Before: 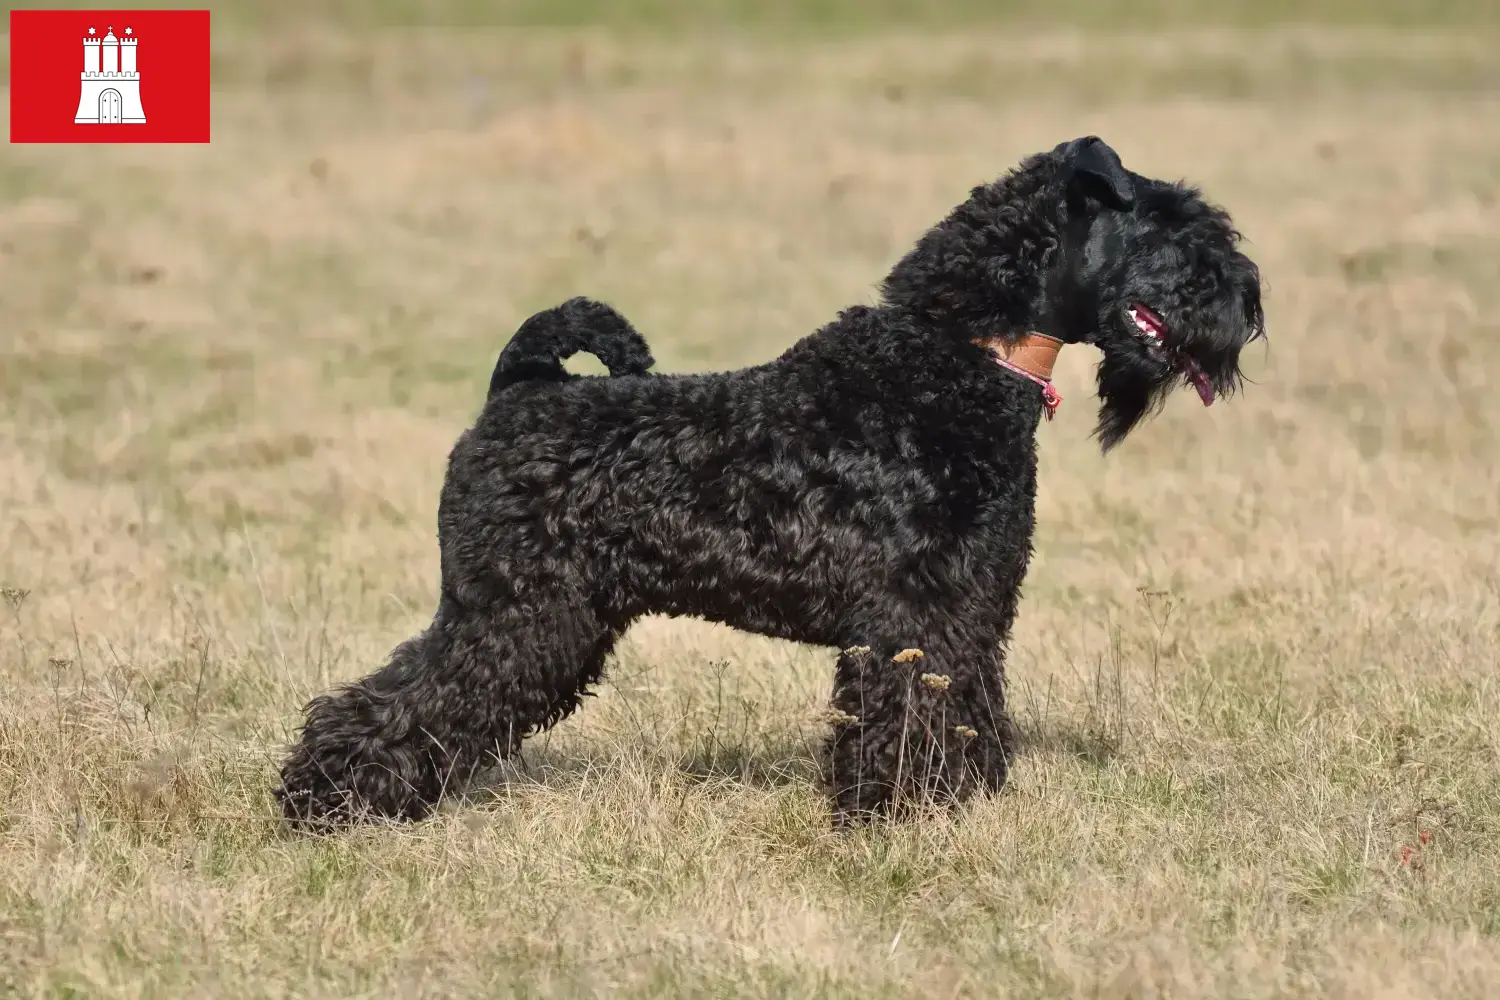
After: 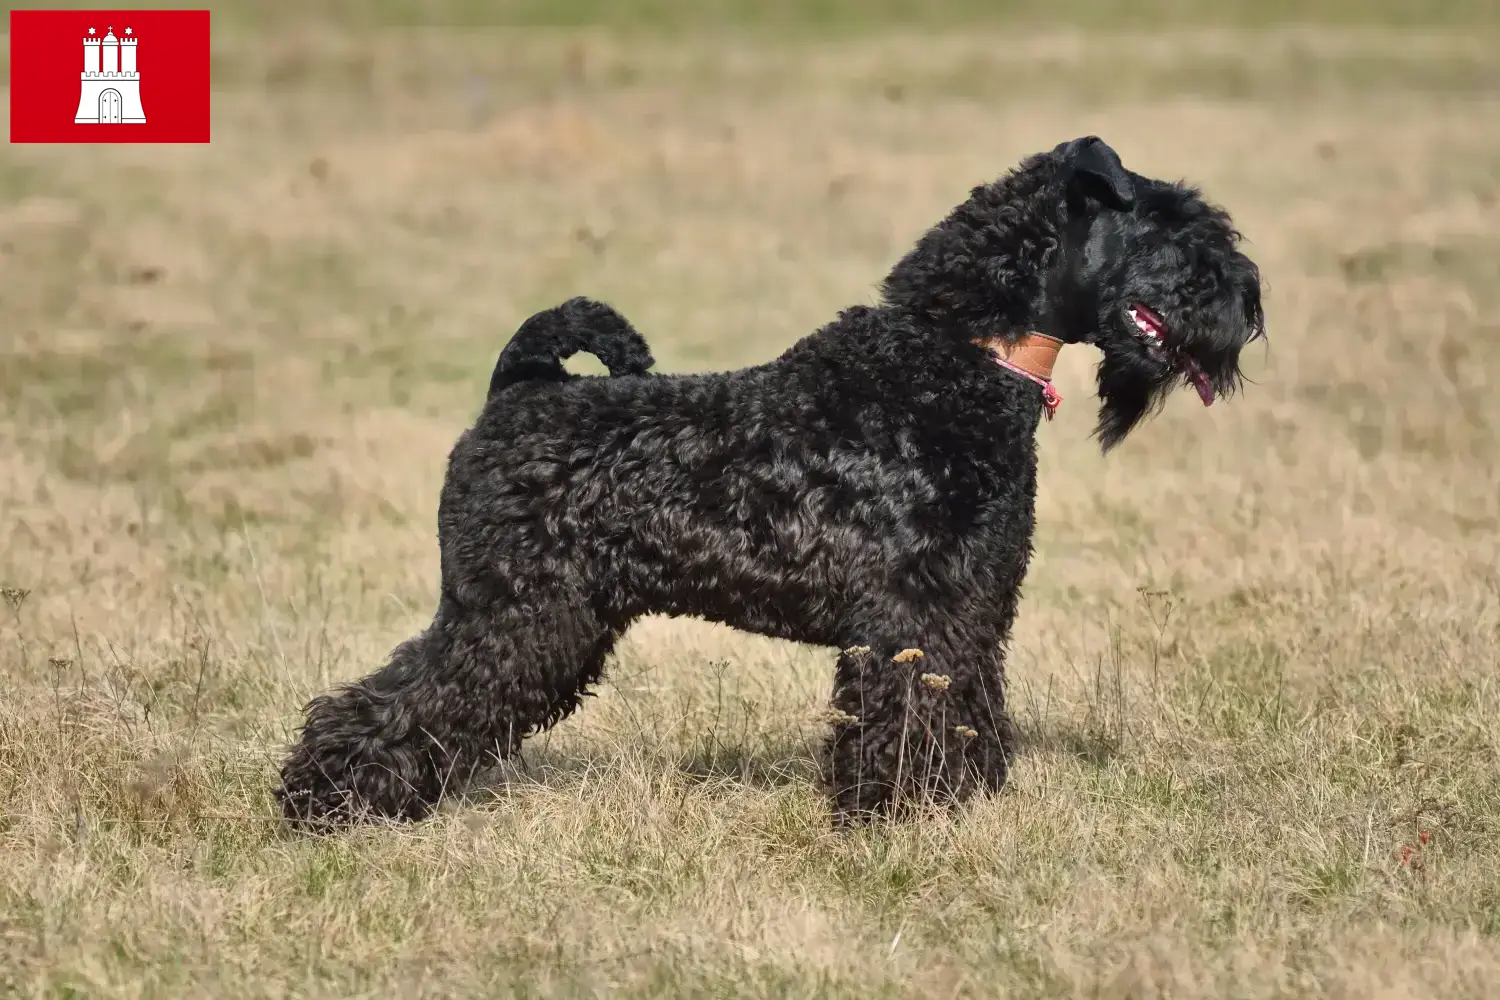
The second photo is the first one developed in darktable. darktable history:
exposure: exposure 0.014 EV, compensate exposure bias true, compensate highlight preservation false
shadows and highlights: low approximation 0.01, soften with gaussian
